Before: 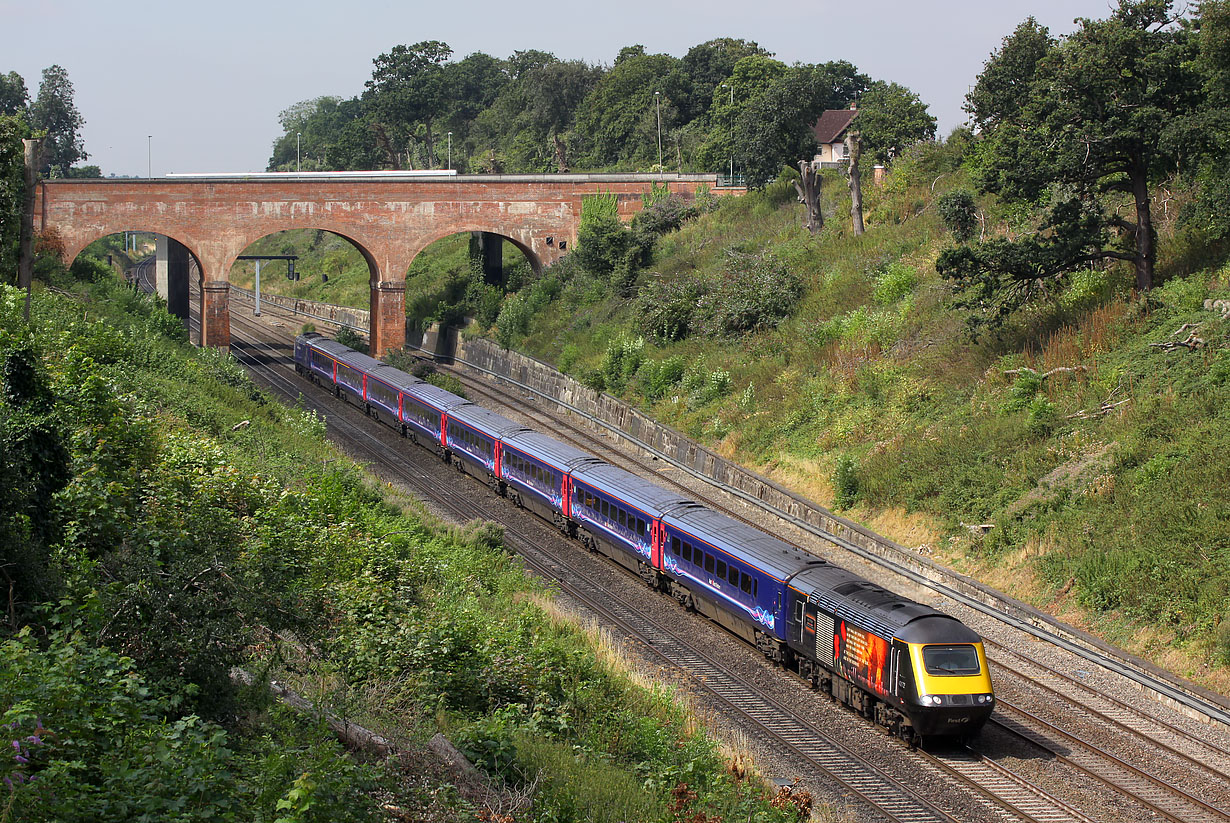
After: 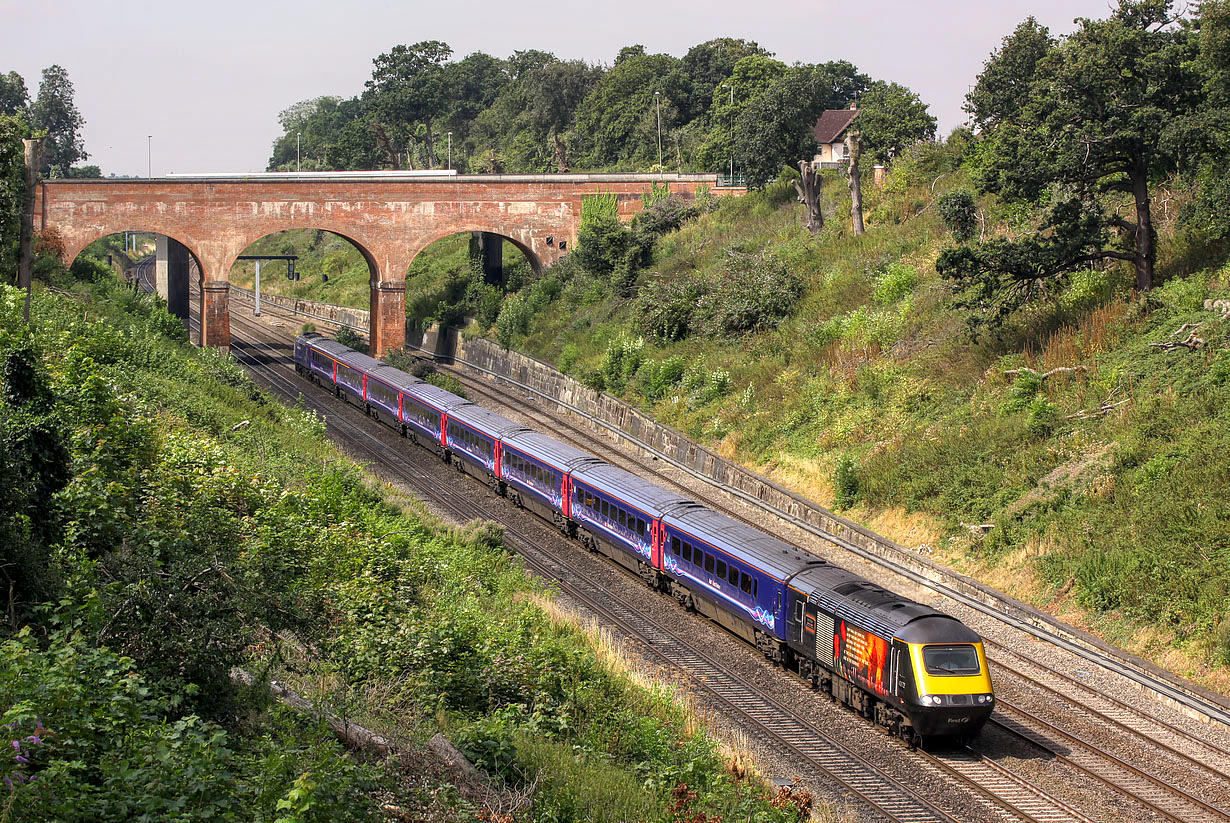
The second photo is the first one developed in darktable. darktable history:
local contrast: on, module defaults
exposure: exposure 0.299 EV, compensate highlight preservation false
color correction: highlights a* 3.74, highlights b* 5.14
